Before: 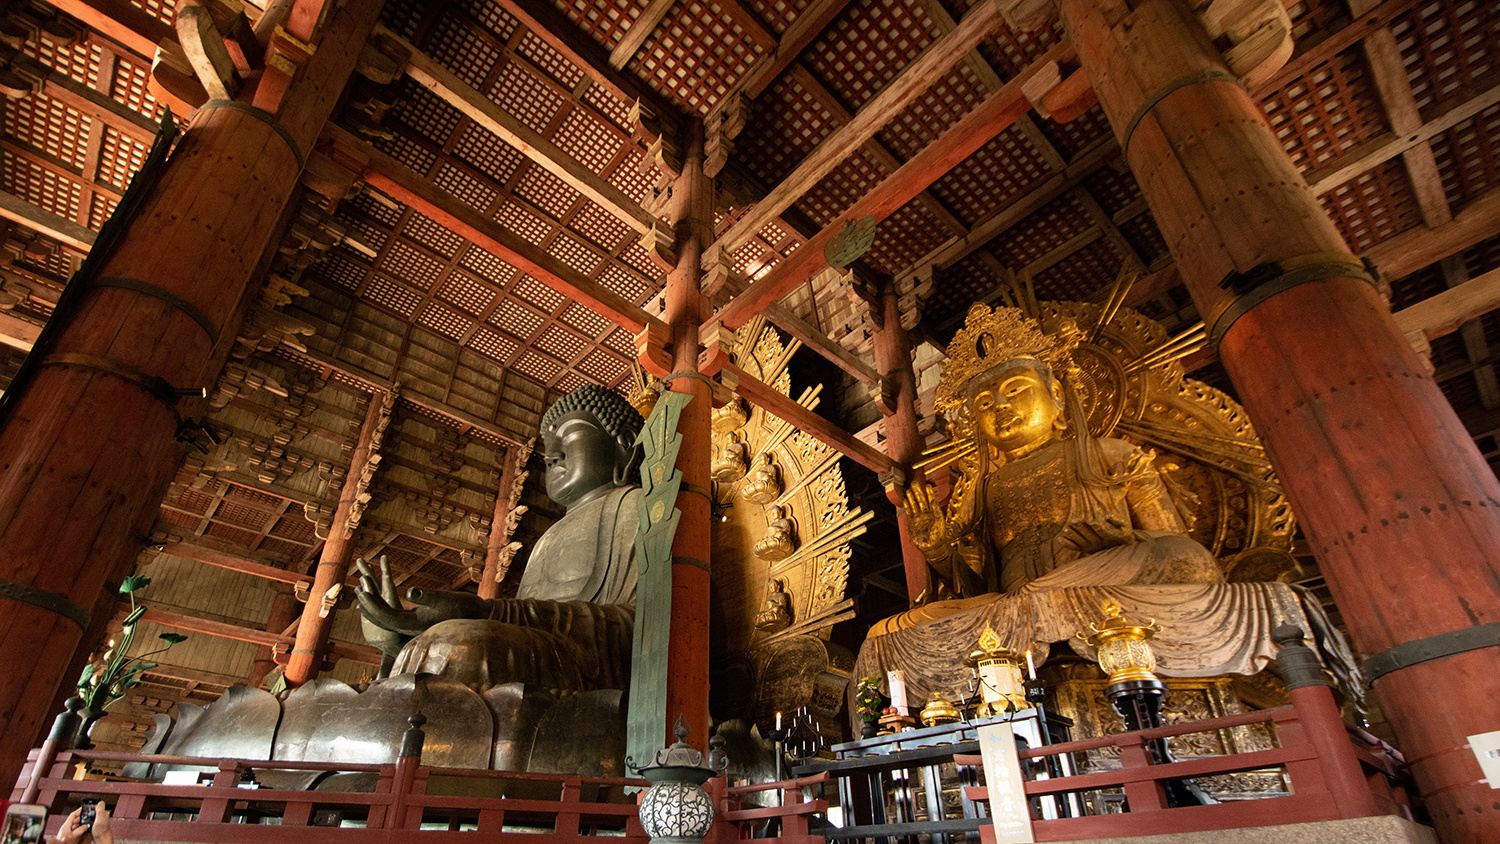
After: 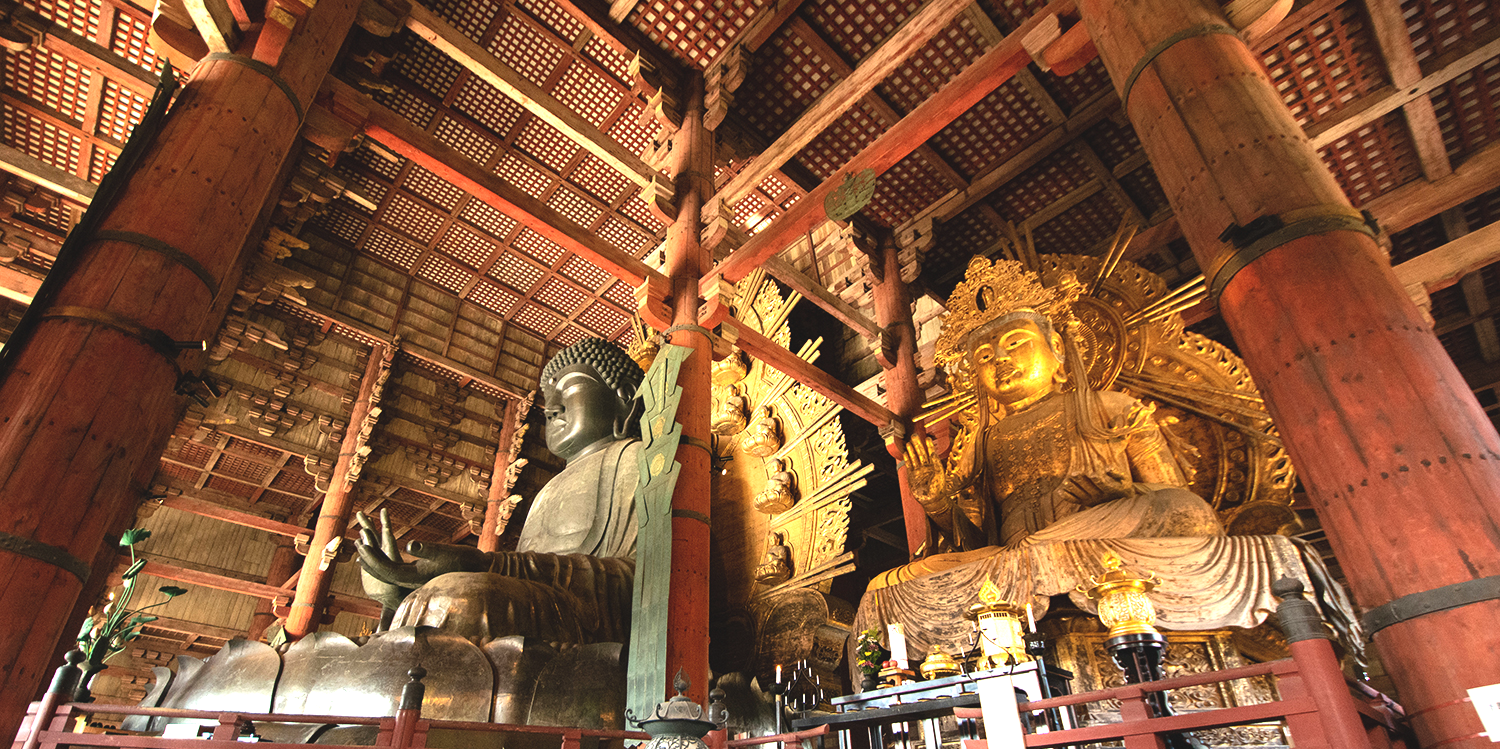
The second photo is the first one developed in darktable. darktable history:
exposure: black level correction -0.005, exposure 1.002 EV, compensate highlight preservation false
contrast brightness saturation: contrast 0.08, saturation 0.02
color balance rgb: linear chroma grading › global chroma 1.5%, linear chroma grading › mid-tones -1%, perceptual saturation grading › global saturation -3%, perceptual saturation grading › shadows -2%
crop and rotate: top 5.609%, bottom 5.609%
